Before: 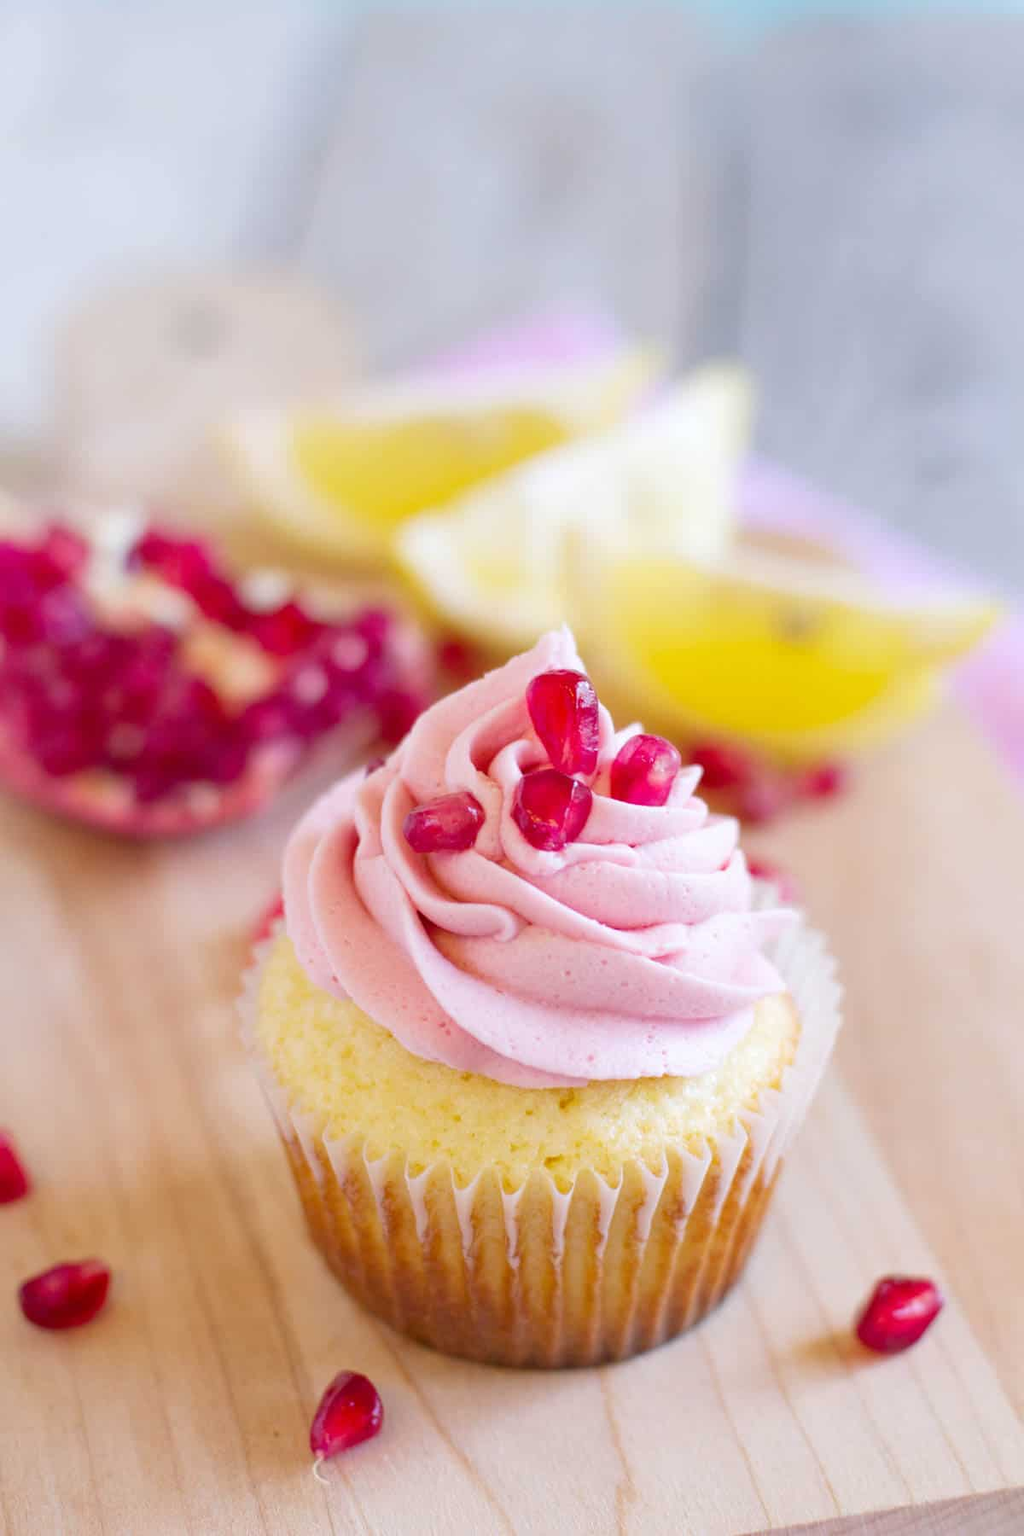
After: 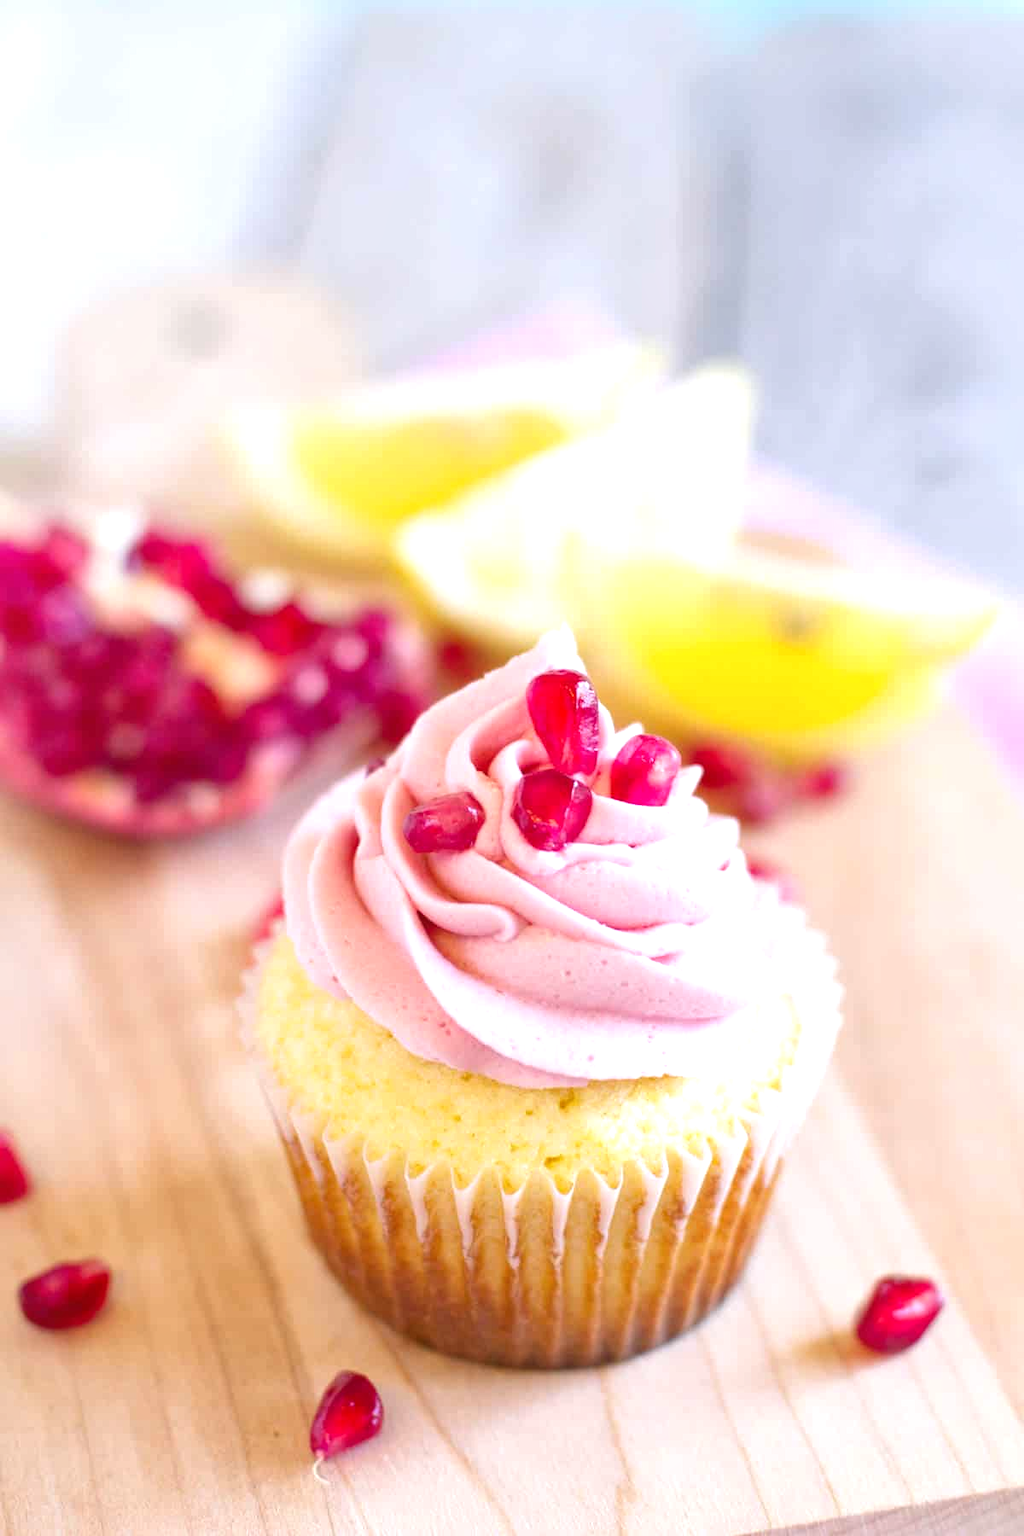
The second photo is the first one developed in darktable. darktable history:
exposure: black level correction -0.002, exposure 0.54 EV, compensate highlight preservation false
local contrast: mode bilateral grid, contrast 20, coarseness 50, detail 120%, midtone range 0.2
